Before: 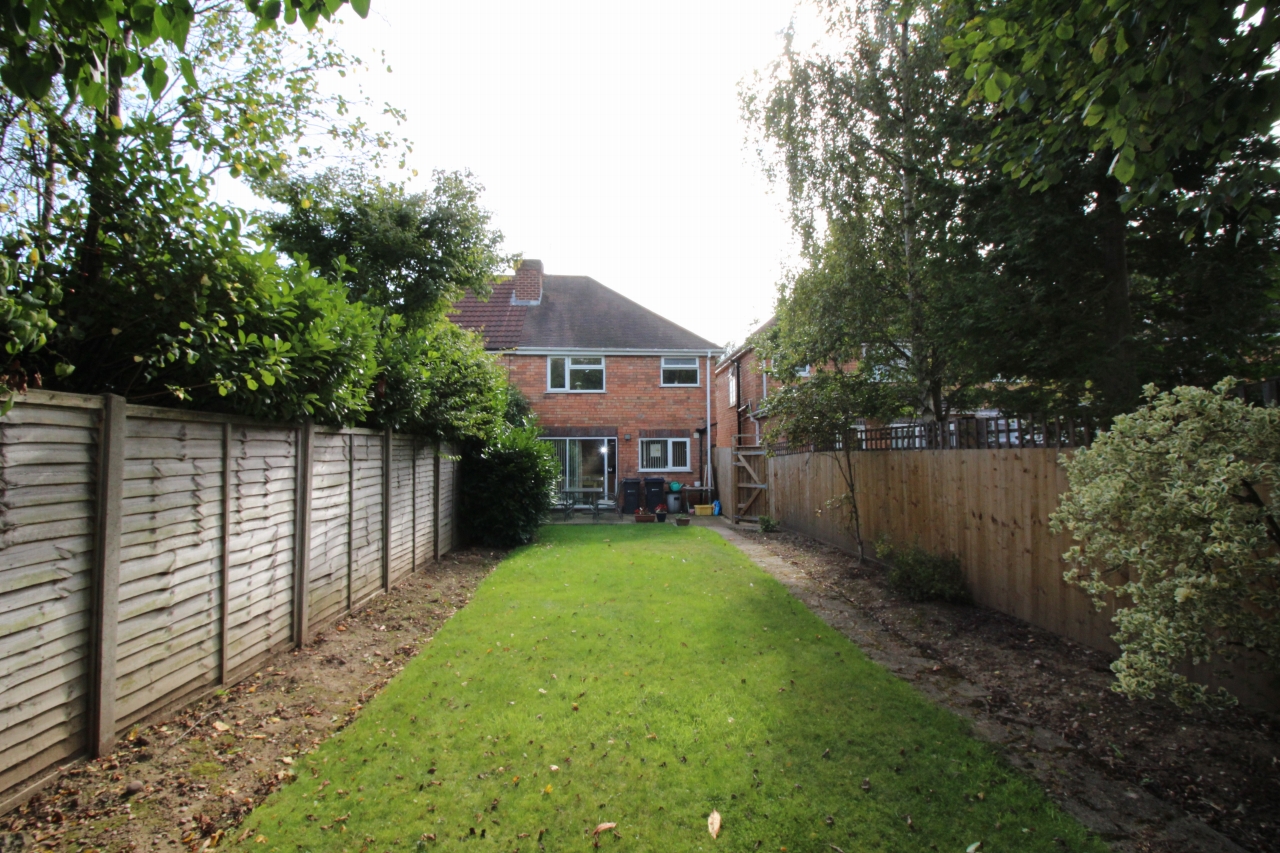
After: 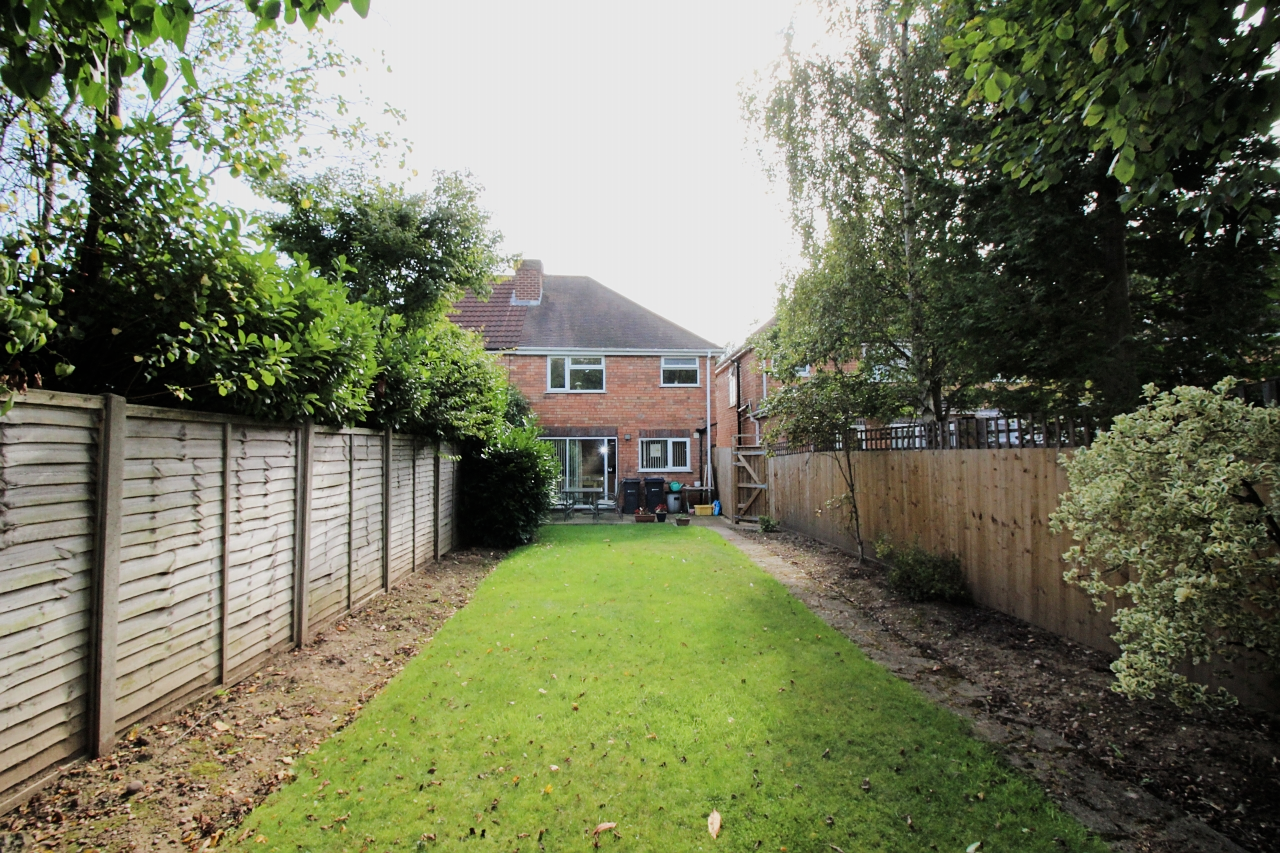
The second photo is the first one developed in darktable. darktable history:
exposure: exposure 0.669 EV, compensate highlight preservation false
sharpen: radius 0.969, amount 0.604
color zones: curves: ch0 [(0.068, 0.464) (0.25, 0.5) (0.48, 0.508) (0.75, 0.536) (0.886, 0.476) (0.967, 0.456)]; ch1 [(0.066, 0.456) (0.25, 0.5) (0.616, 0.508) (0.746, 0.56) (0.934, 0.444)]
filmic rgb: black relative exposure -7.65 EV, white relative exposure 4.56 EV, hardness 3.61
